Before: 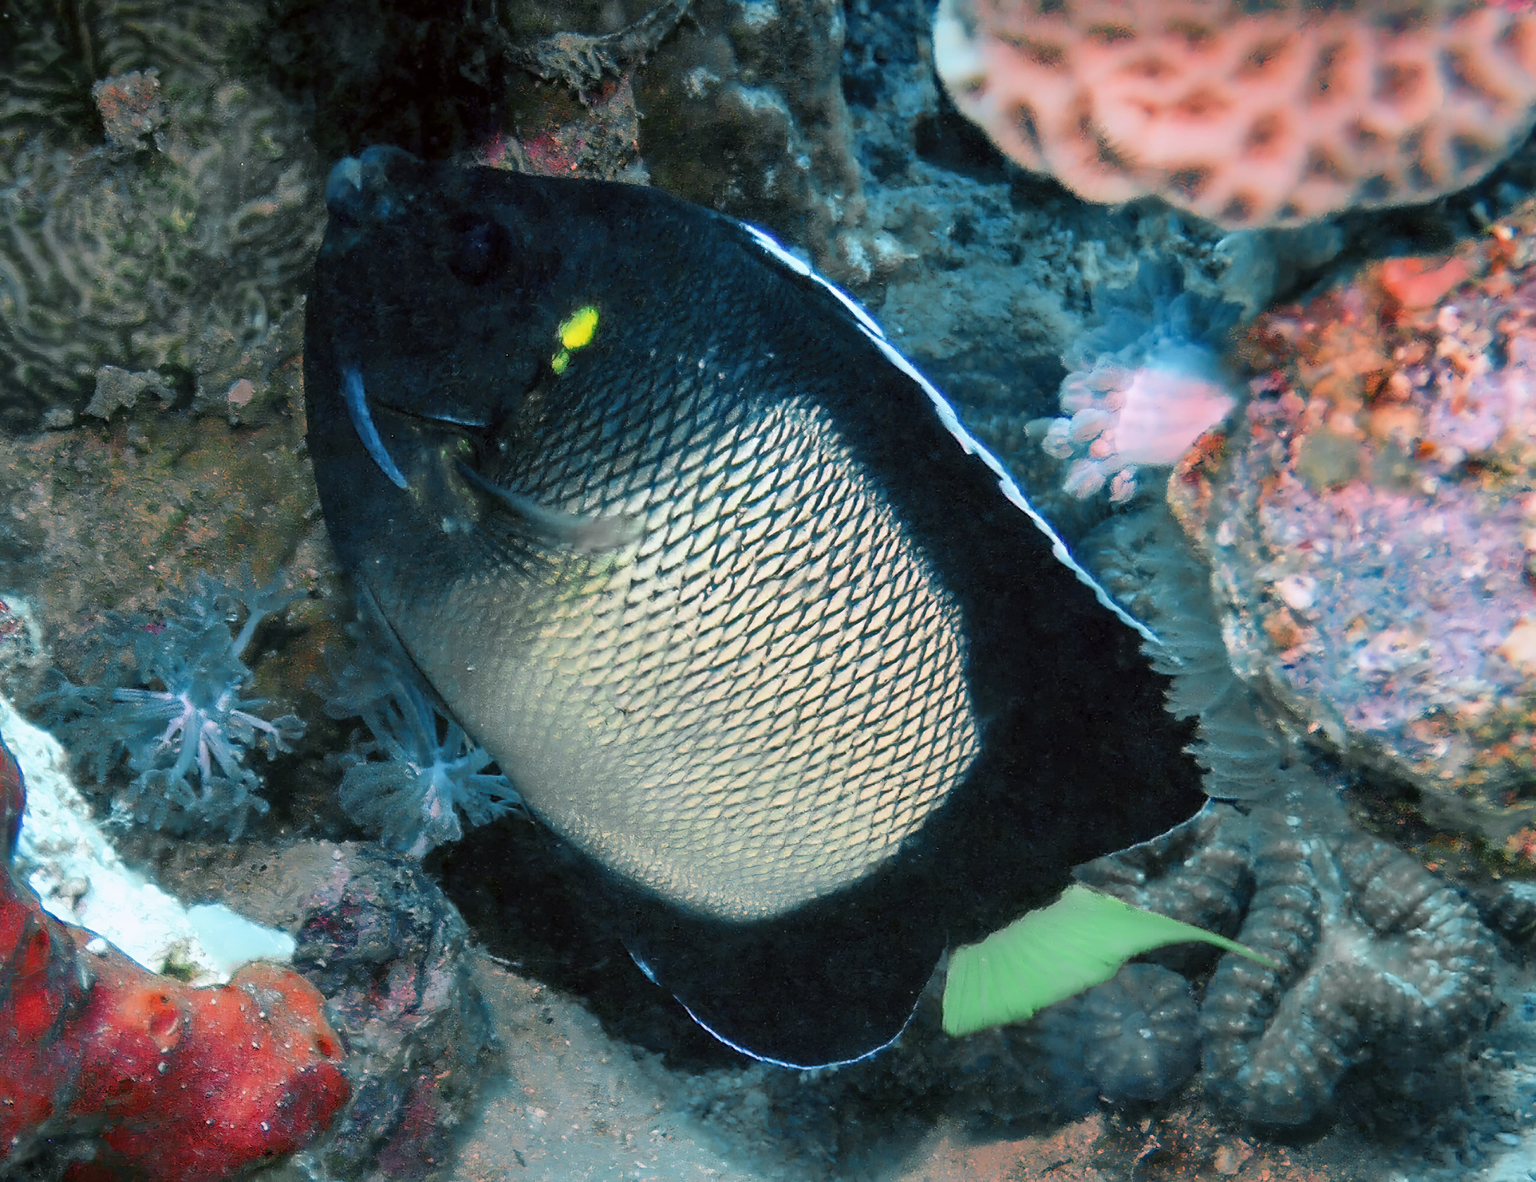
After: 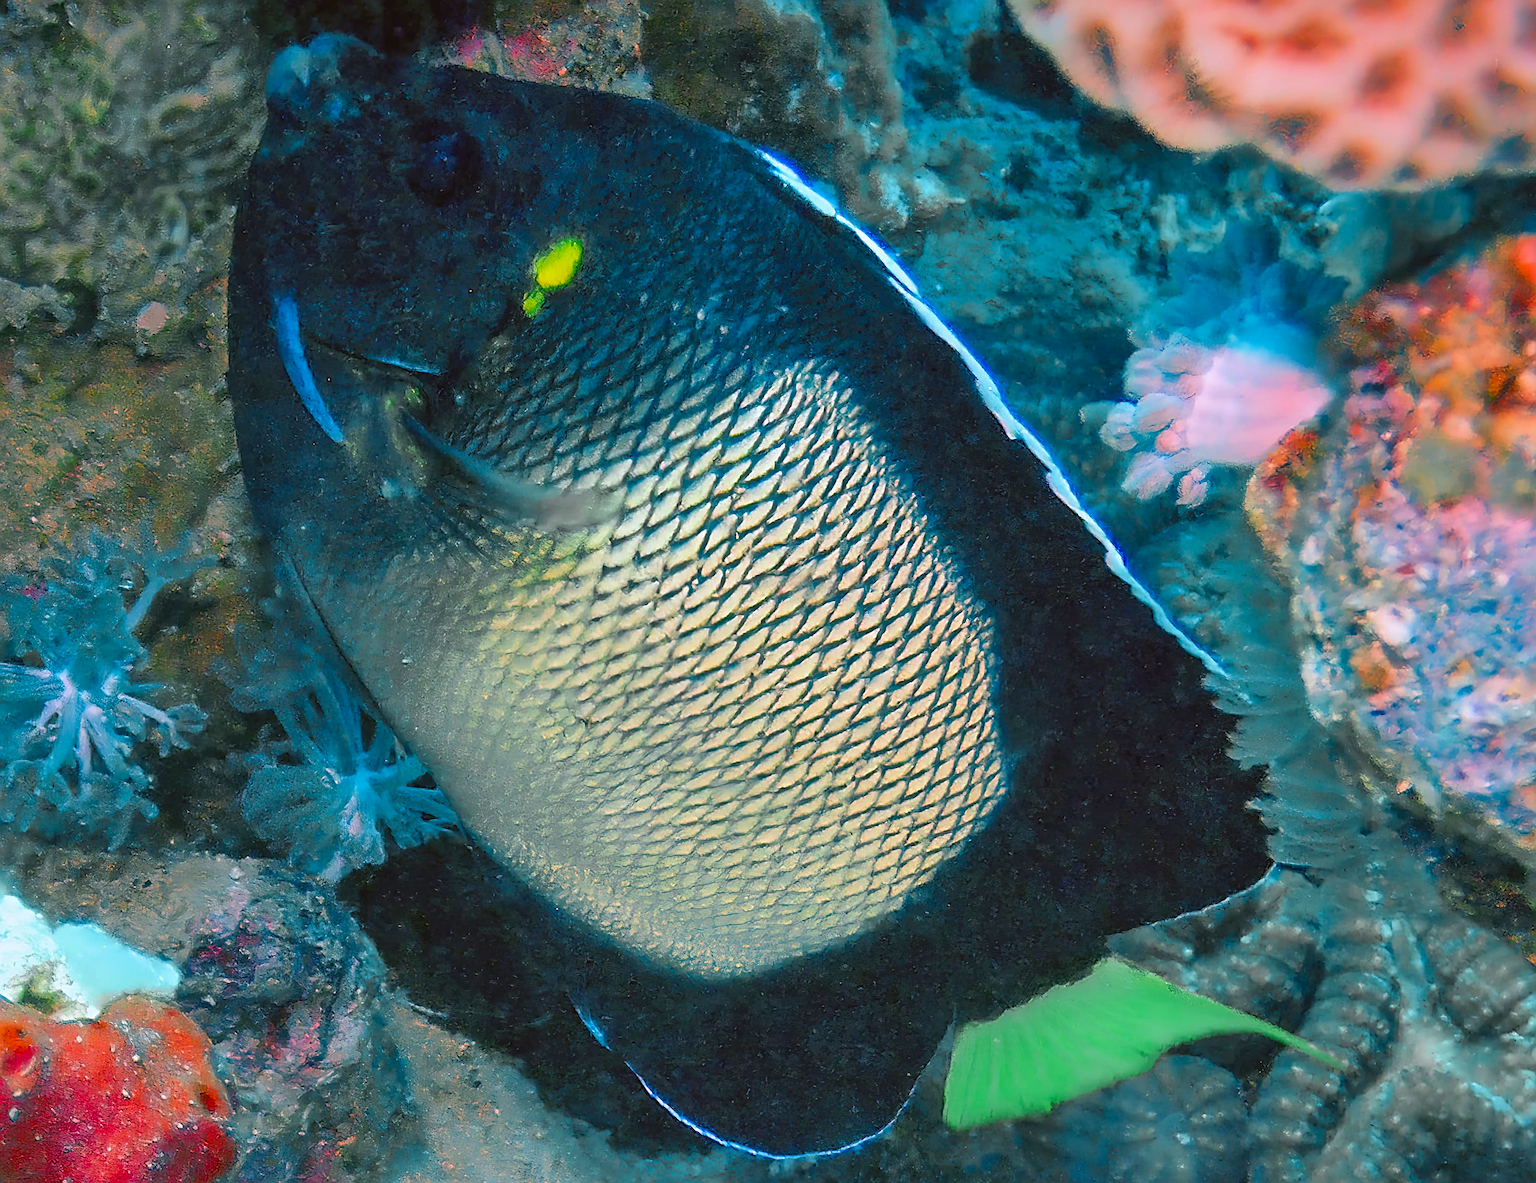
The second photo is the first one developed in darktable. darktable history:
sharpen: amount 1.008
color balance rgb: global offset › luminance 0.283%, perceptual saturation grading › global saturation 39.119%, global vibrance 20%
shadows and highlights: on, module defaults
crop and rotate: angle -3.2°, left 5.196%, top 5.191%, right 4.727%, bottom 4.62%
